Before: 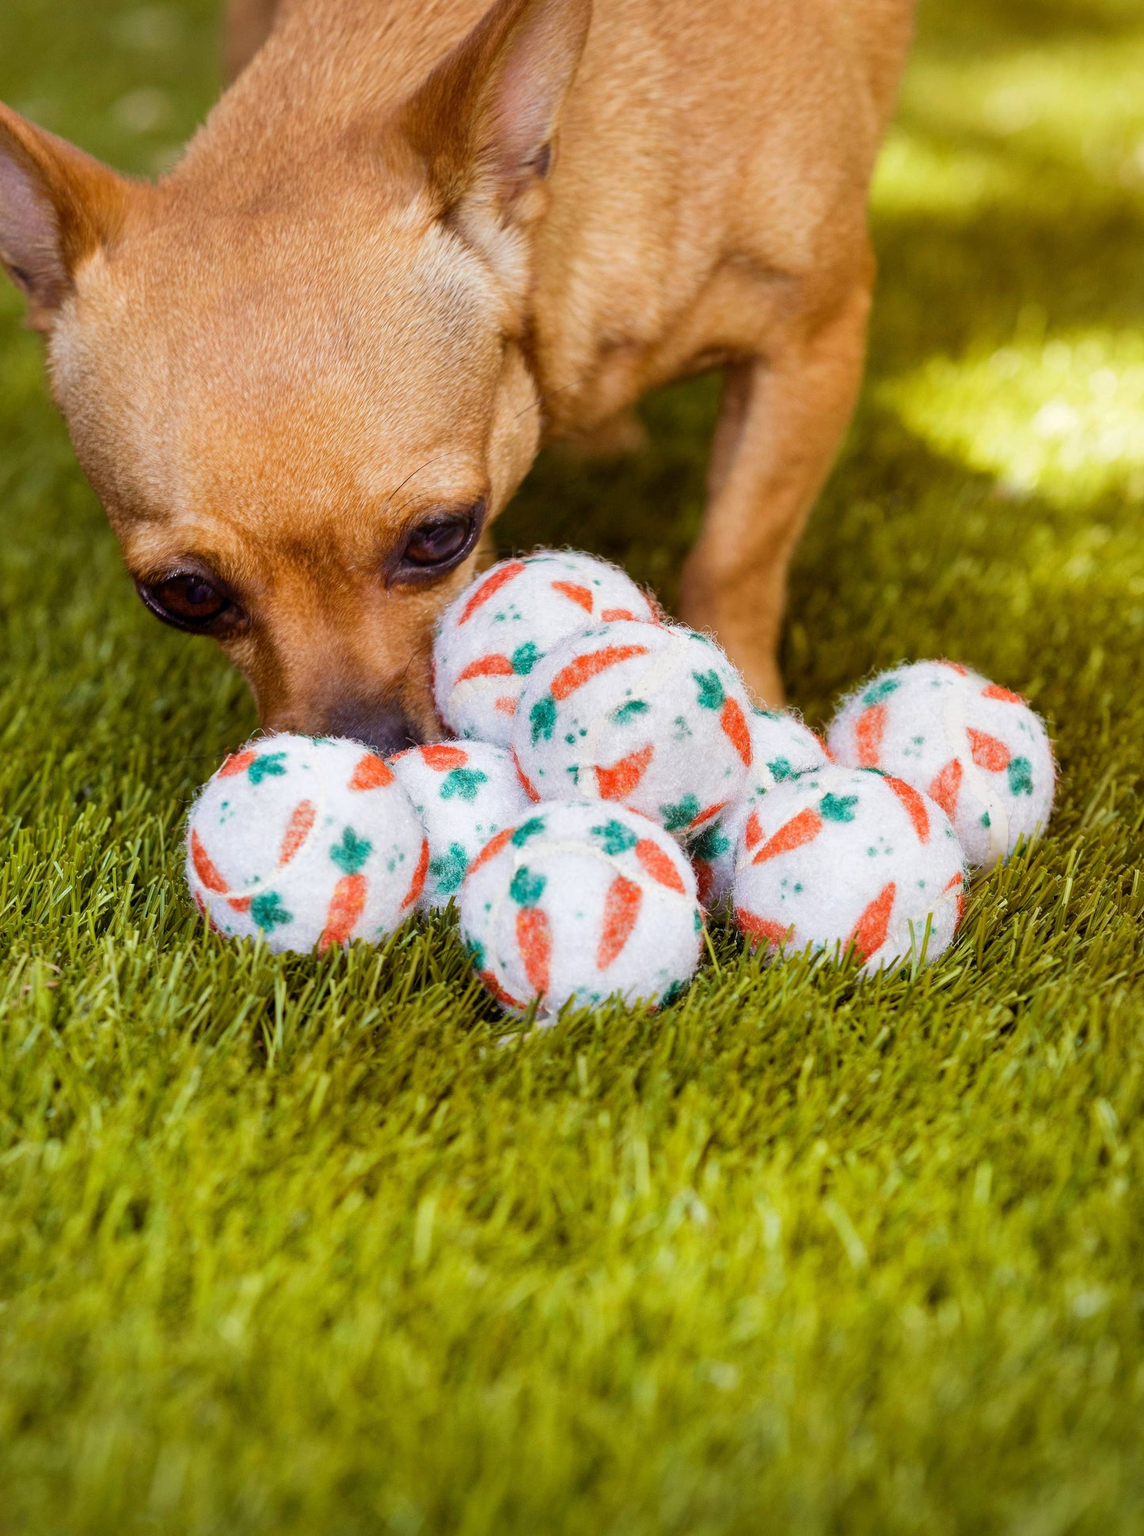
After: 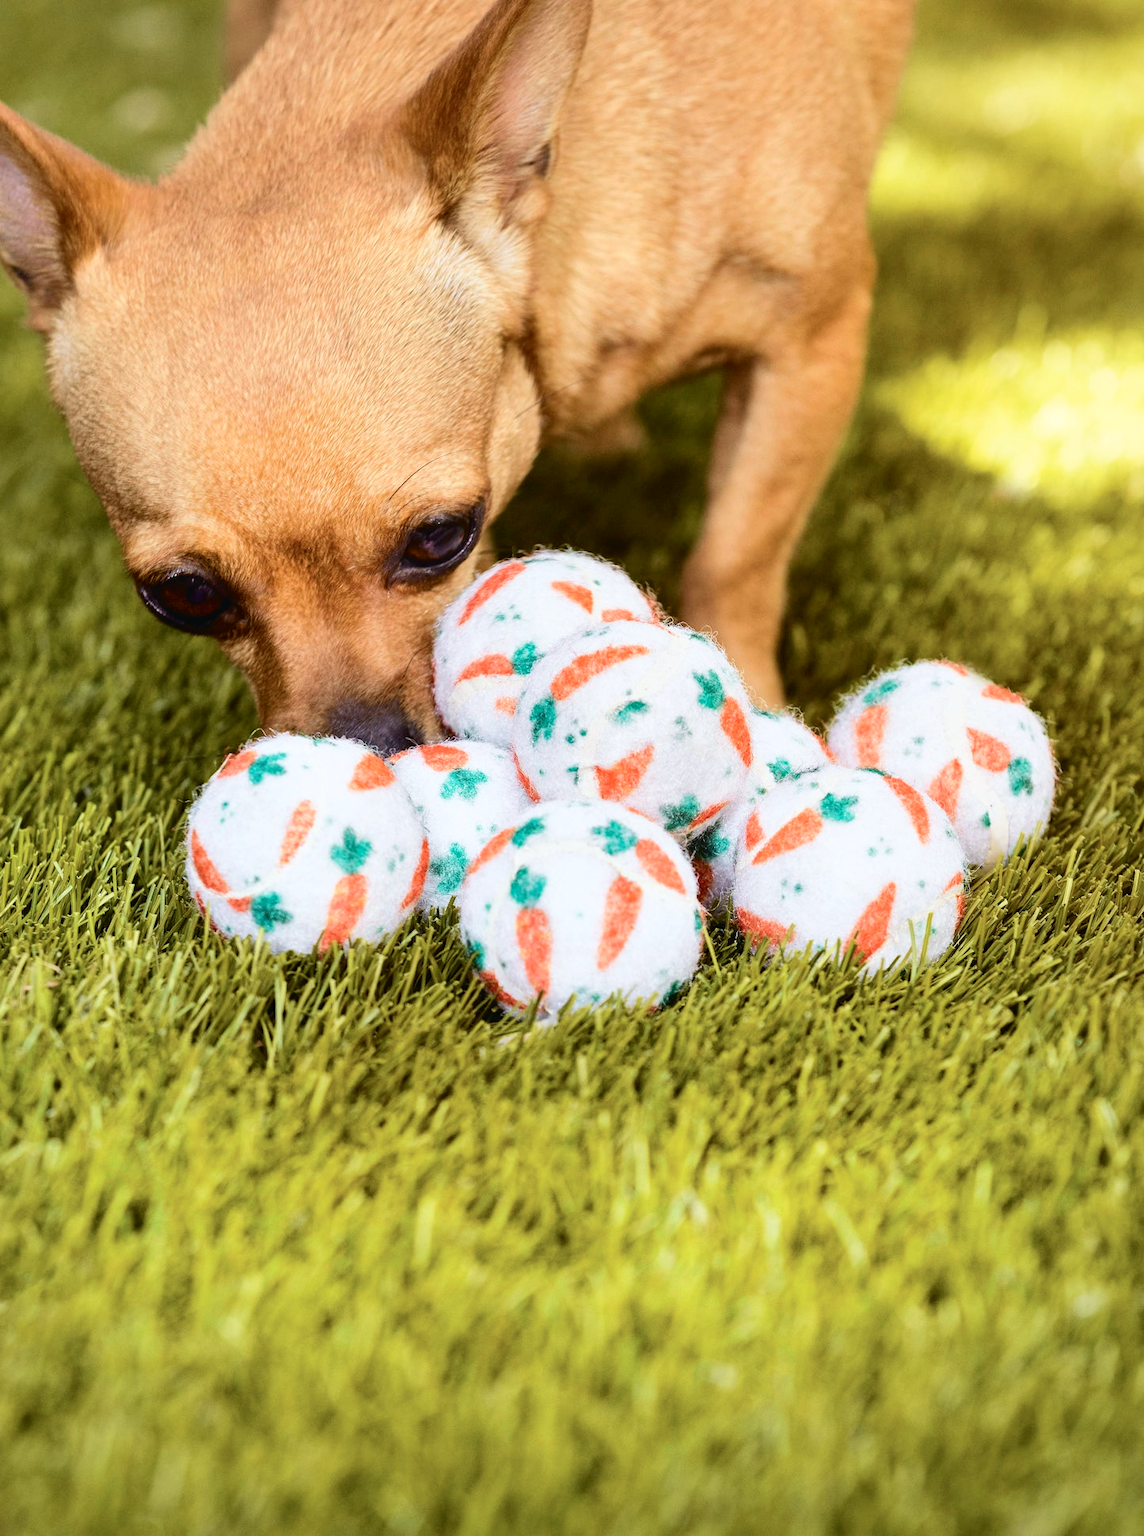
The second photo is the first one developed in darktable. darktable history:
tone curve: curves: ch0 [(0, 0.023) (0.087, 0.065) (0.184, 0.168) (0.45, 0.54) (0.57, 0.683) (0.722, 0.825) (0.877, 0.948) (1, 1)]; ch1 [(0, 0) (0.388, 0.369) (0.44, 0.45) (0.495, 0.491) (0.534, 0.528) (0.657, 0.655) (1, 1)]; ch2 [(0, 0) (0.353, 0.317) (0.408, 0.427) (0.5, 0.497) (0.534, 0.544) (0.576, 0.605) (0.625, 0.631) (1, 1)], color space Lab, independent channels, preserve colors none
